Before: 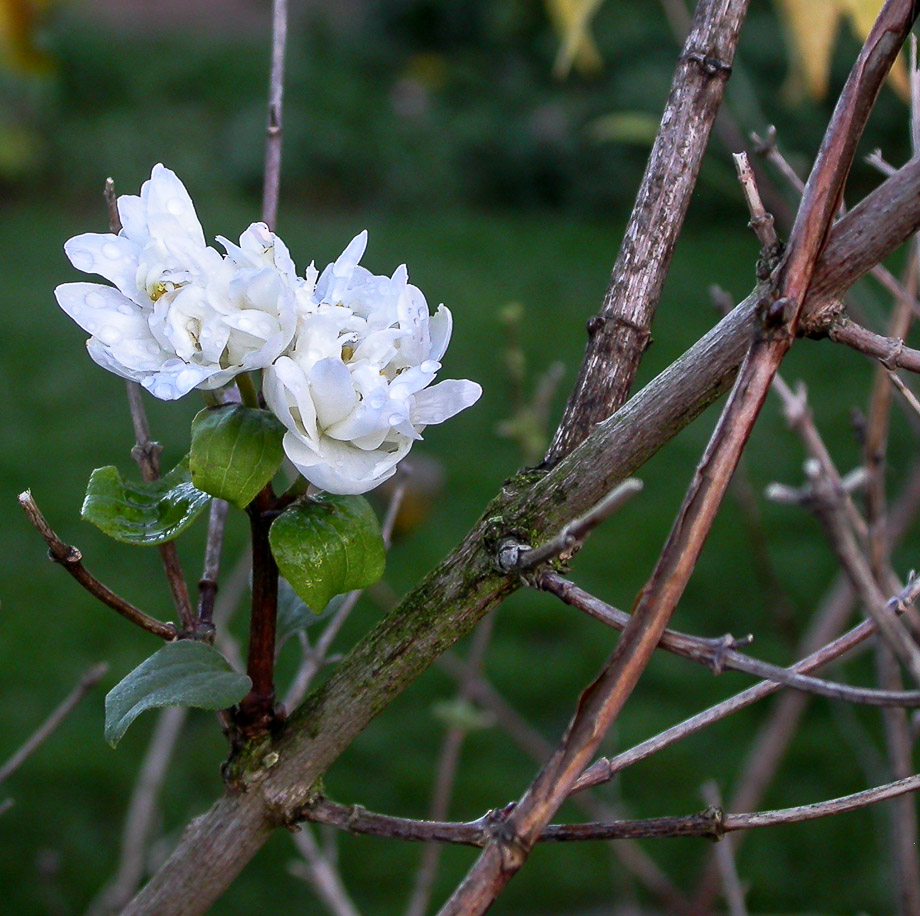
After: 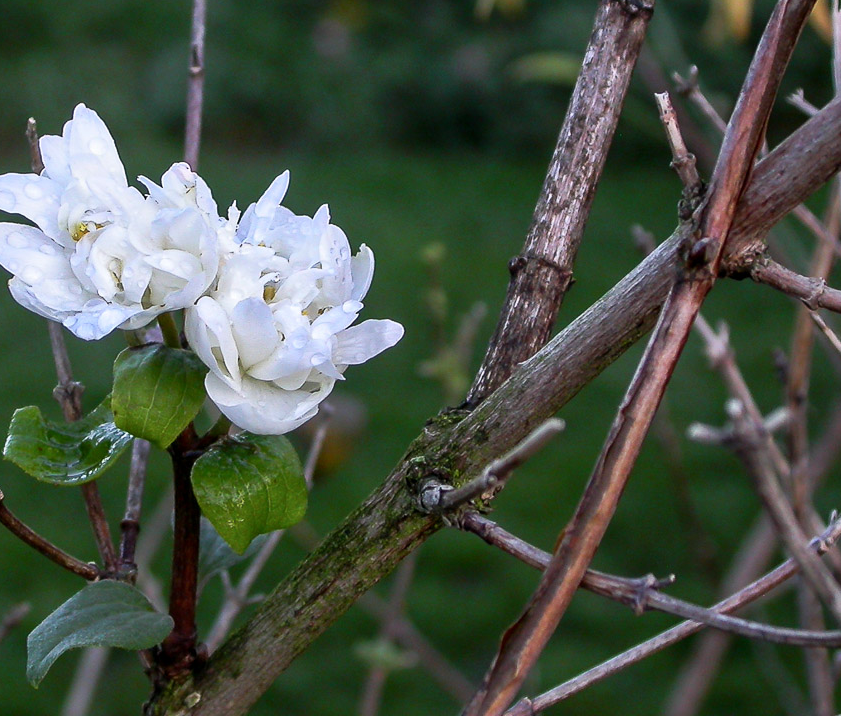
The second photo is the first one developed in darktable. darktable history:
crop: left 8.523%, top 6.586%, bottom 15.195%
